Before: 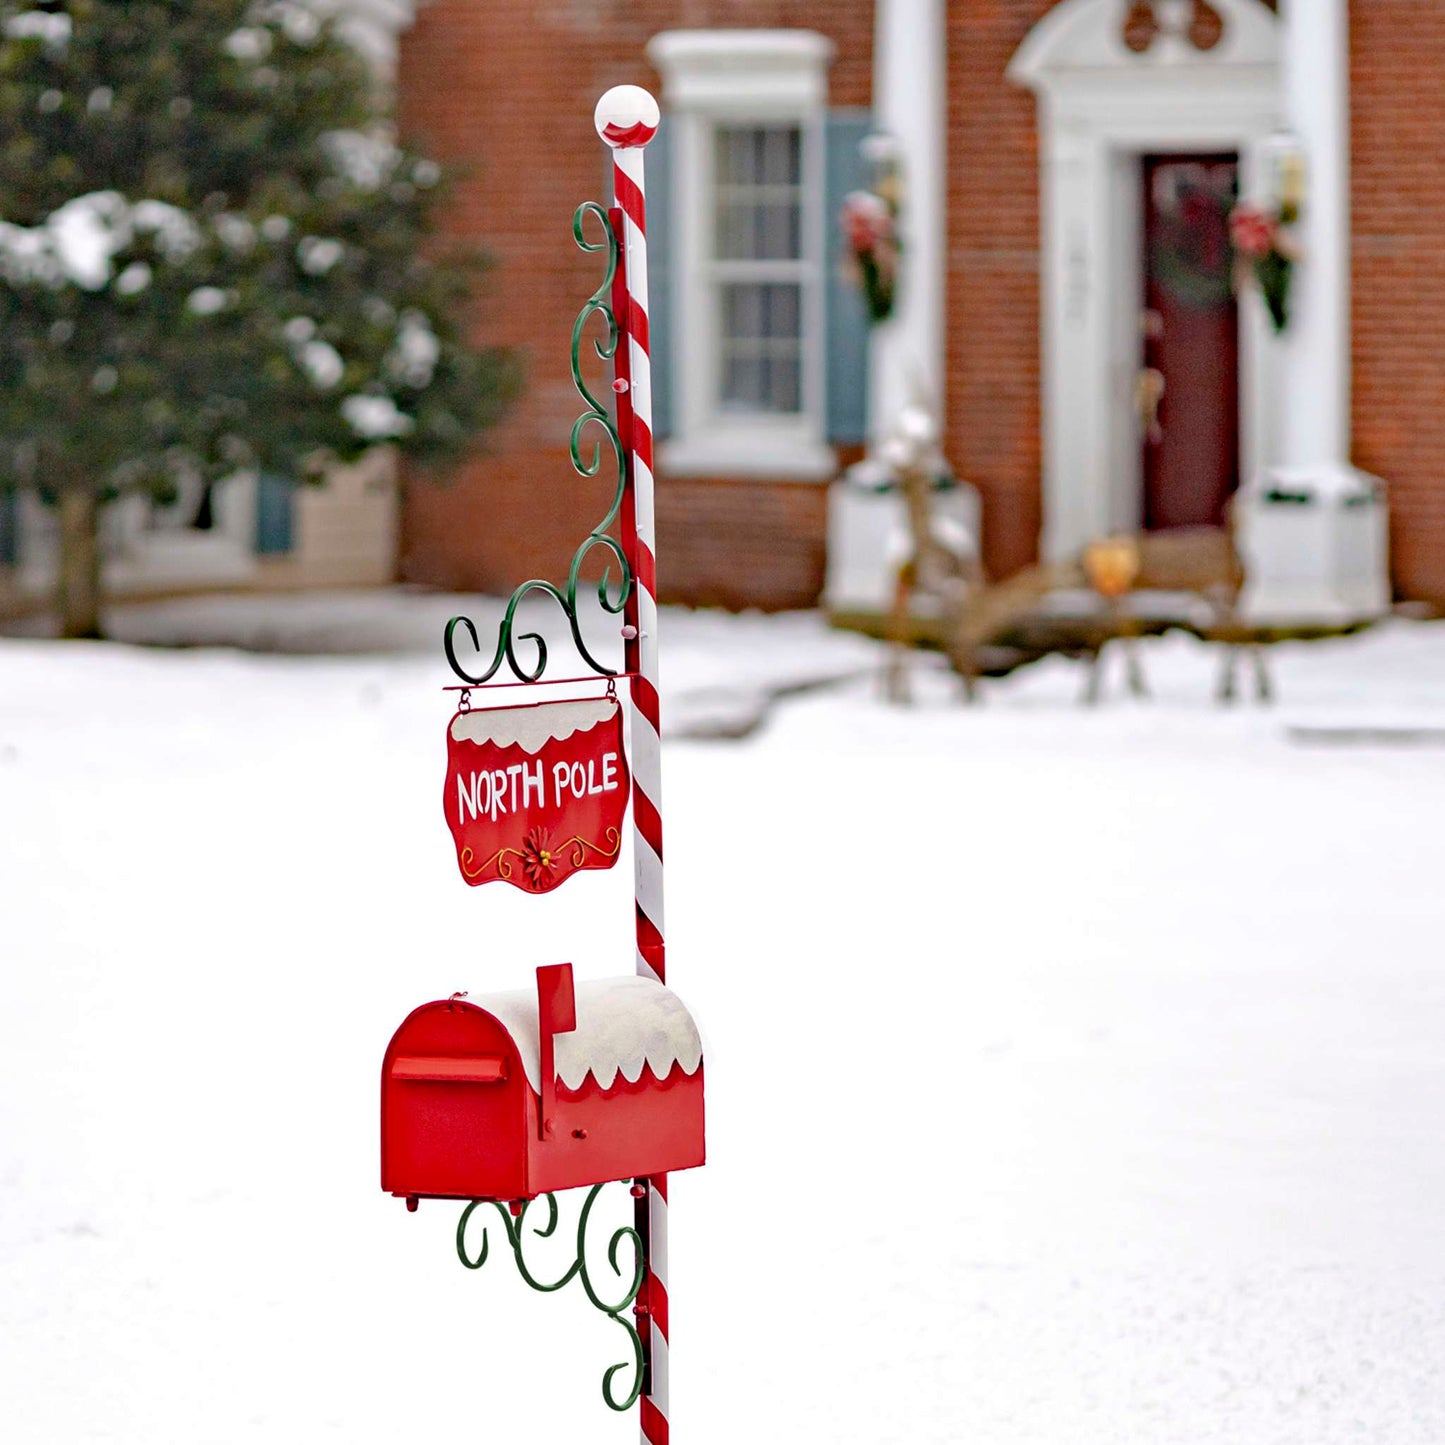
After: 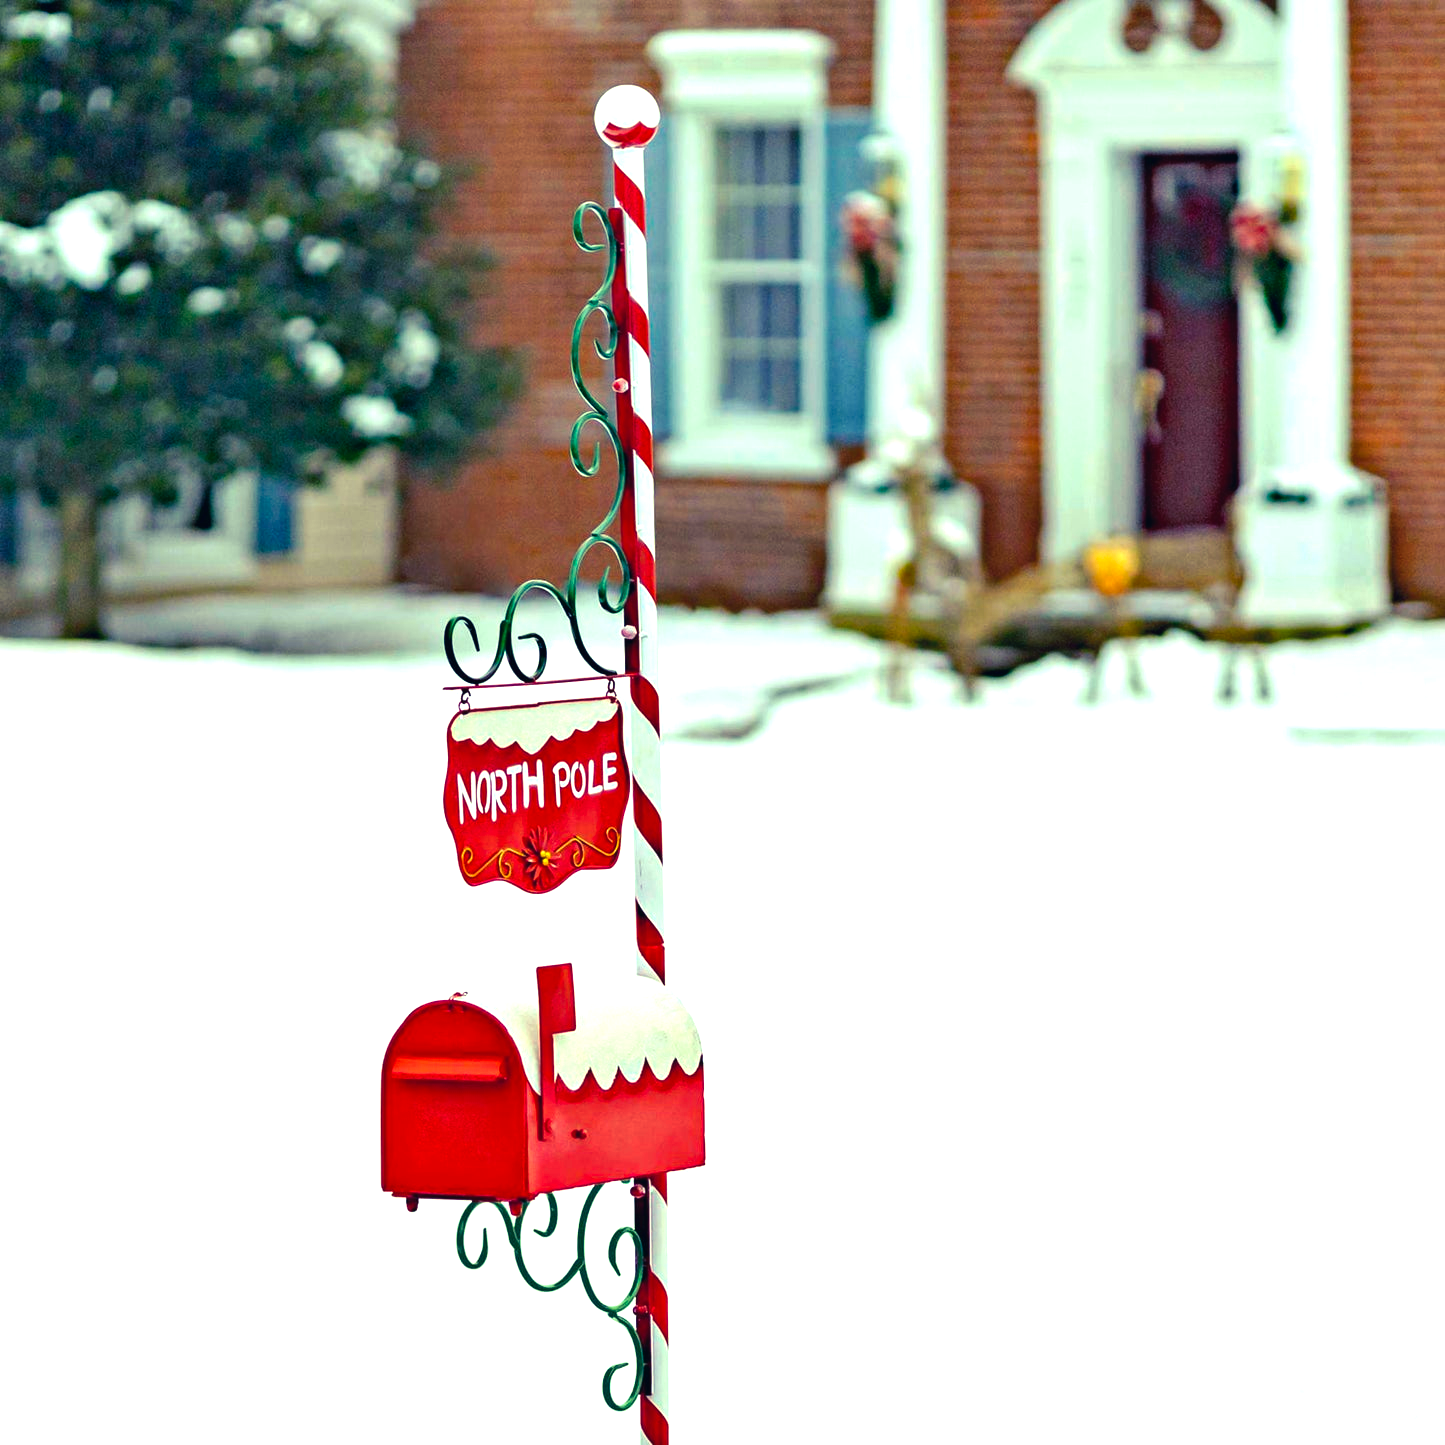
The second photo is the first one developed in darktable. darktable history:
color balance rgb: shadows lift › luminance -41%, shadows lift › chroma 14.262%, shadows lift › hue 258.87°, highlights gain › luminance 15.097%, highlights gain › chroma 7.05%, highlights gain › hue 127.18°, global offset › luminance 0.272%, perceptual saturation grading › global saturation 31.12%, perceptual brilliance grading › global brilliance 18.381%
